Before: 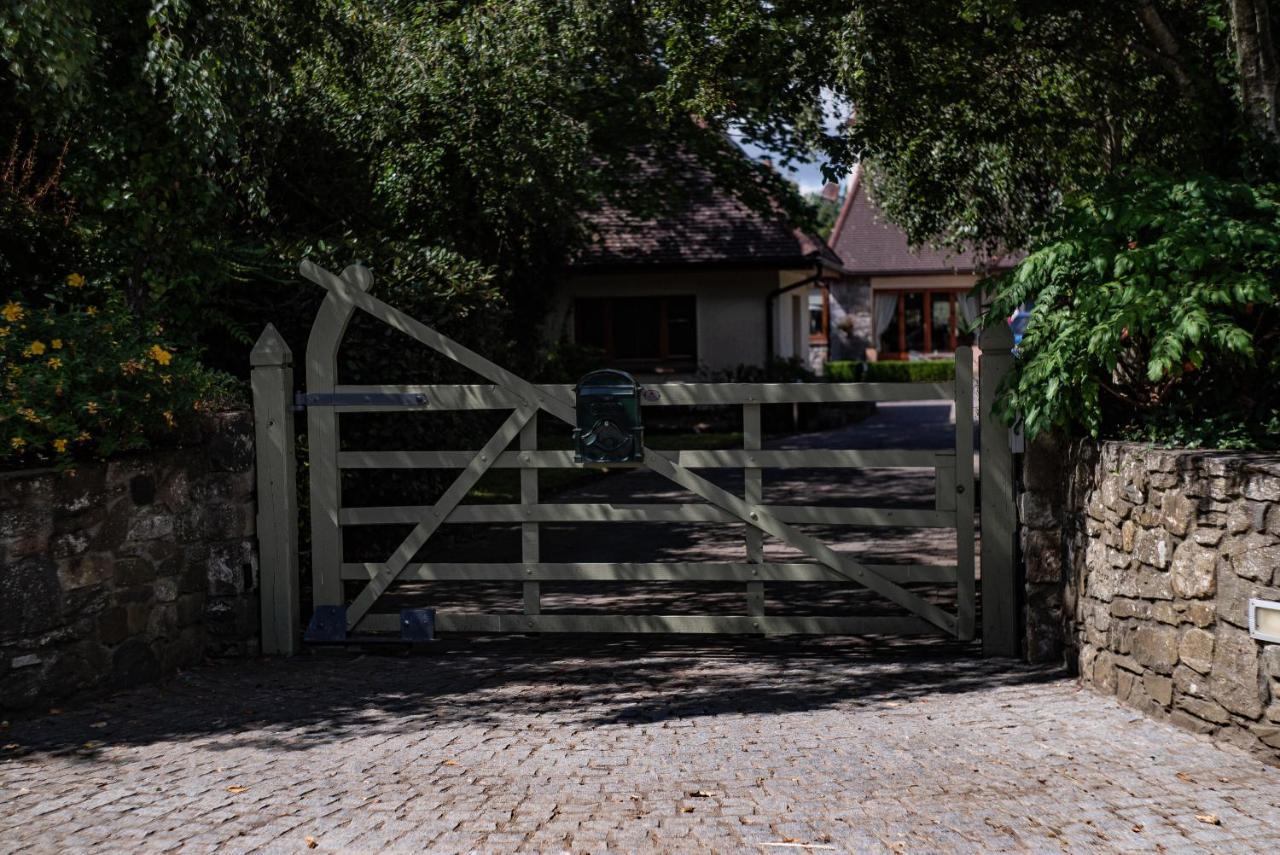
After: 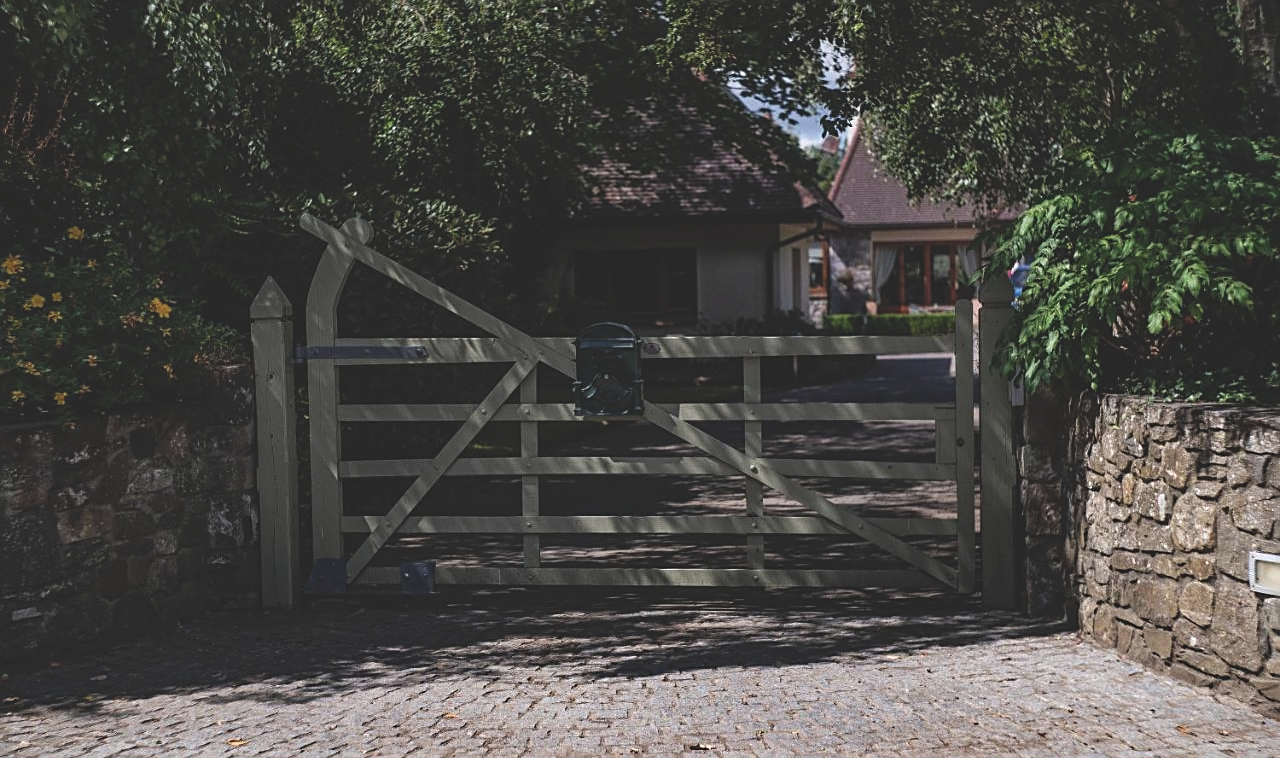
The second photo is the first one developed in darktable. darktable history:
crop and rotate: top 5.615%, bottom 5.649%
exposure: black level correction -0.024, exposure -0.118 EV, compensate exposure bias true, compensate highlight preservation false
local contrast: highlights 107%, shadows 102%, detail 119%, midtone range 0.2
sharpen: on, module defaults
